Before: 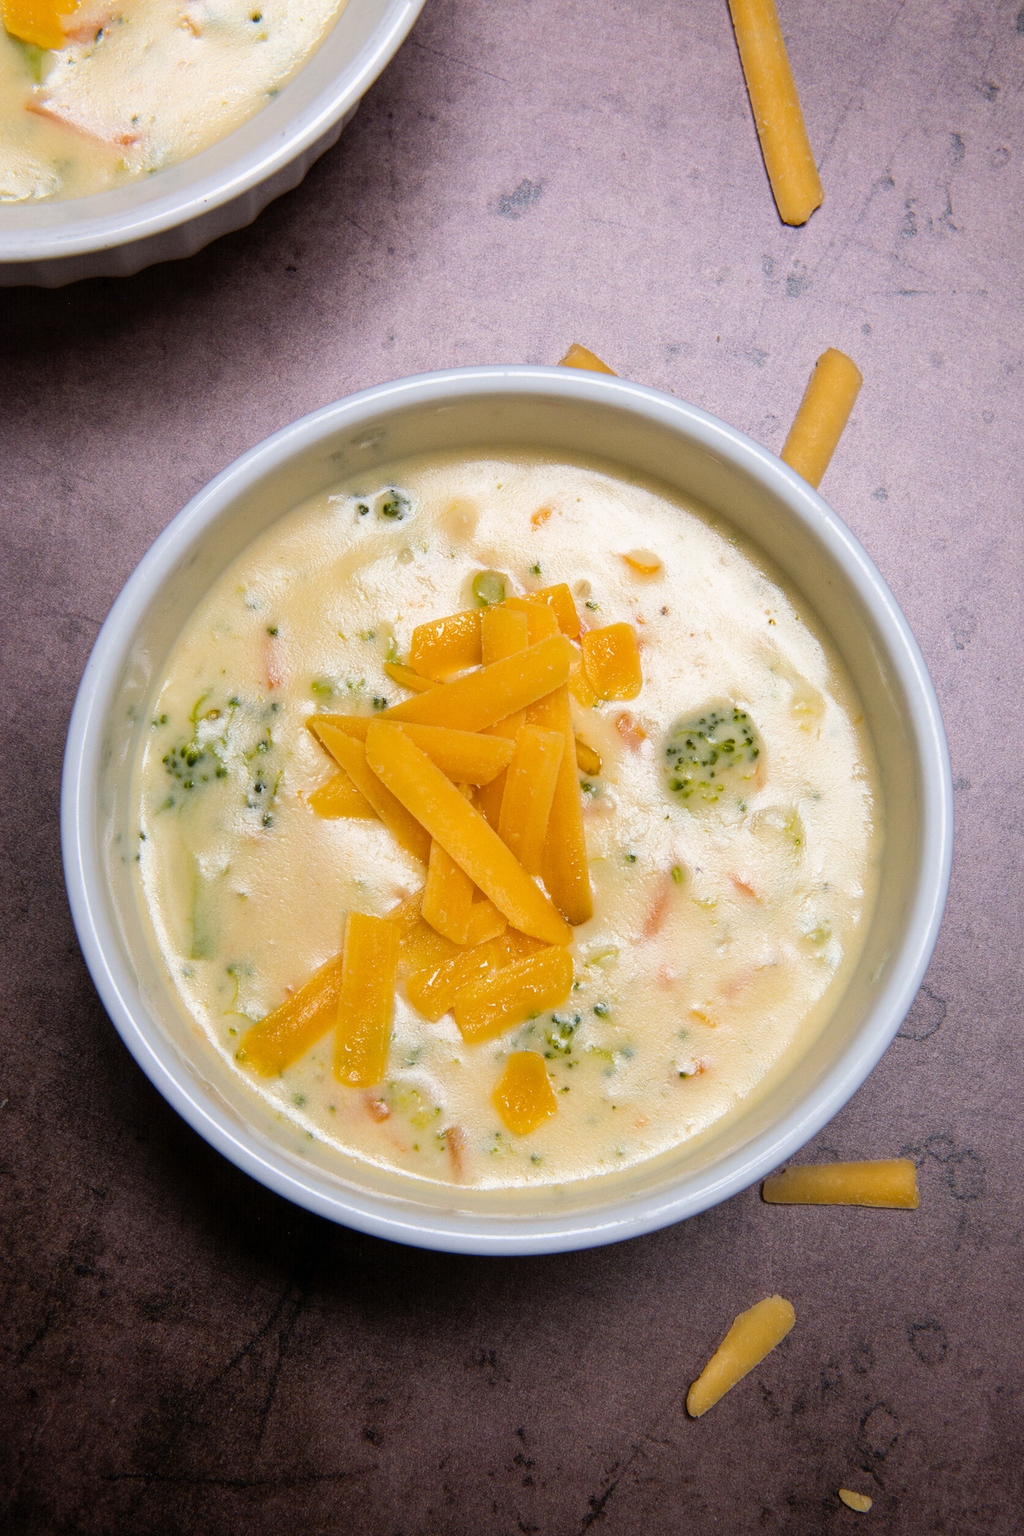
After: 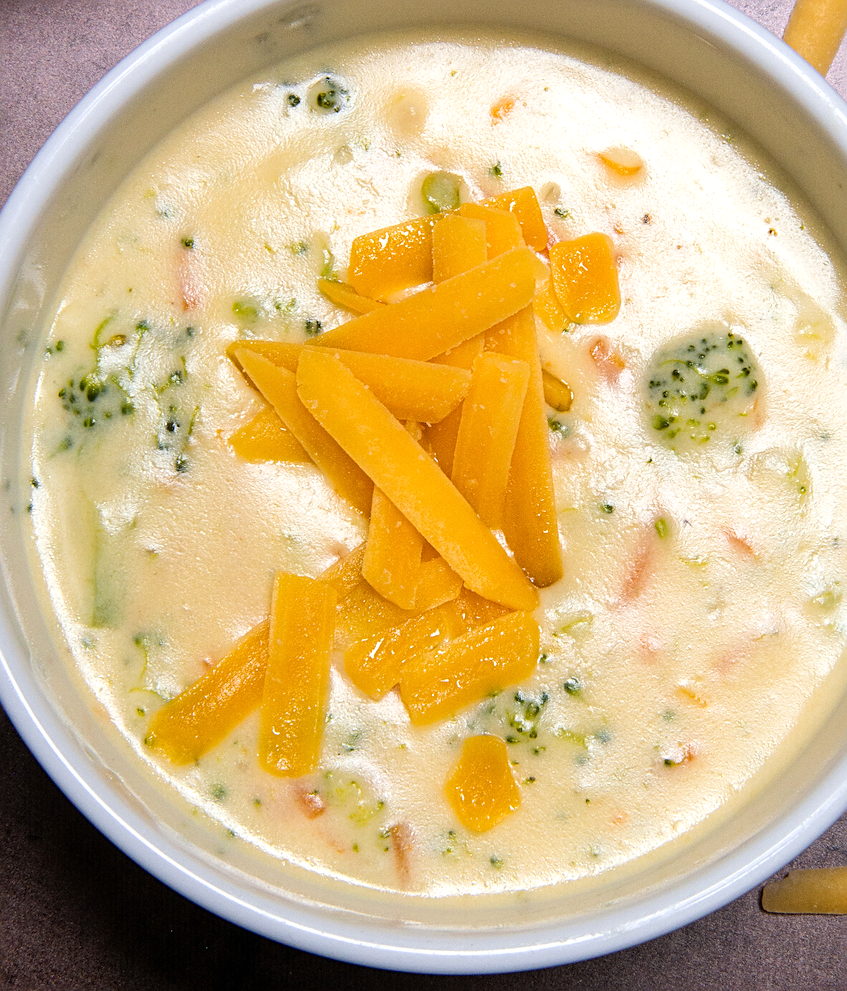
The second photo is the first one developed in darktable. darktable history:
crop: left 11.036%, top 27.636%, right 18.3%, bottom 17.264%
sharpen: on, module defaults
exposure: exposure 0.211 EV, compensate highlight preservation false
tone equalizer: on, module defaults
